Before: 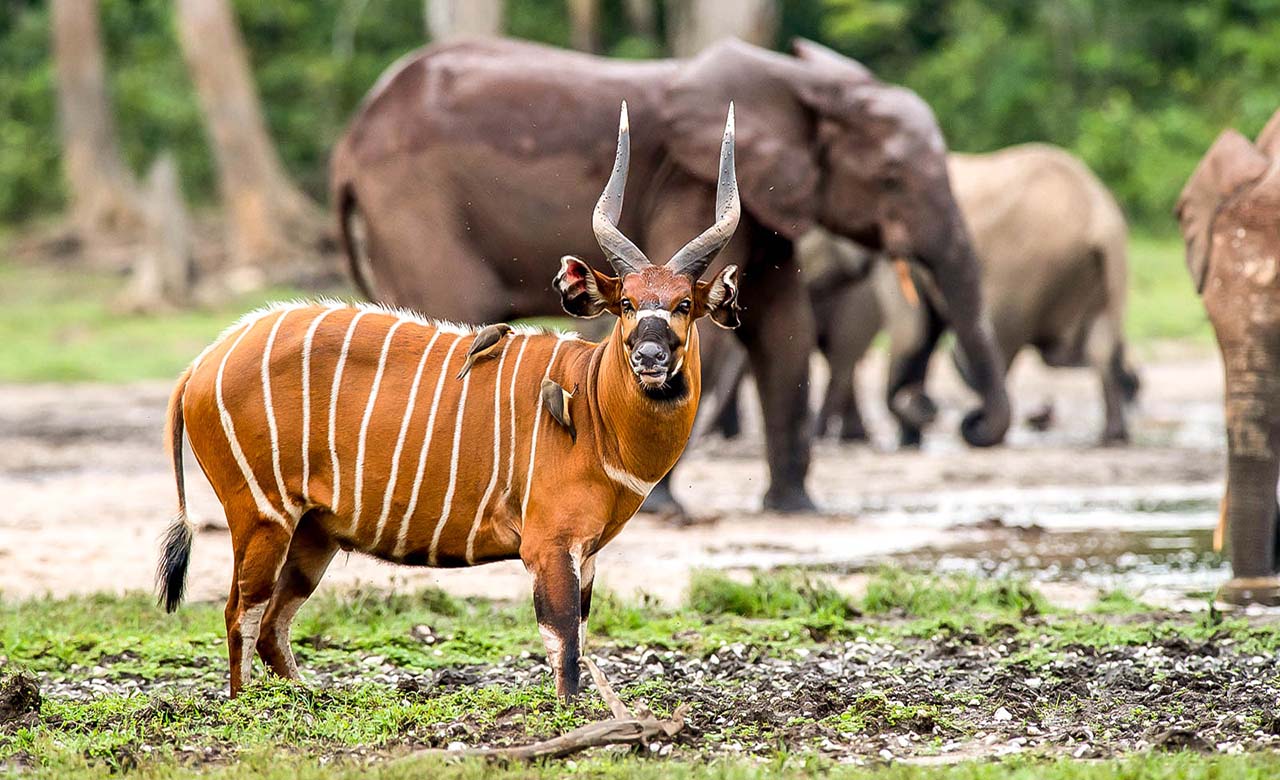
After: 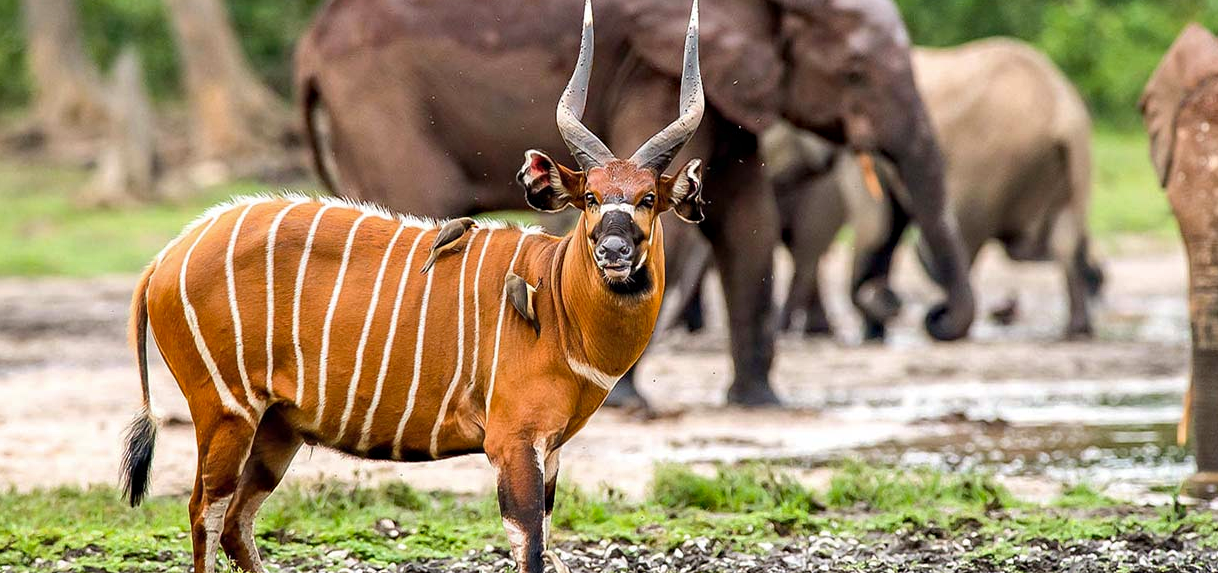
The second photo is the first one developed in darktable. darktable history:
shadows and highlights: shadows 25.21, highlights -24.82
haze removal: compatibility mode true, adaptive false
crop and rotate: left 2.826%, top 13.711%, right 1.957%, bottom 12.704%
